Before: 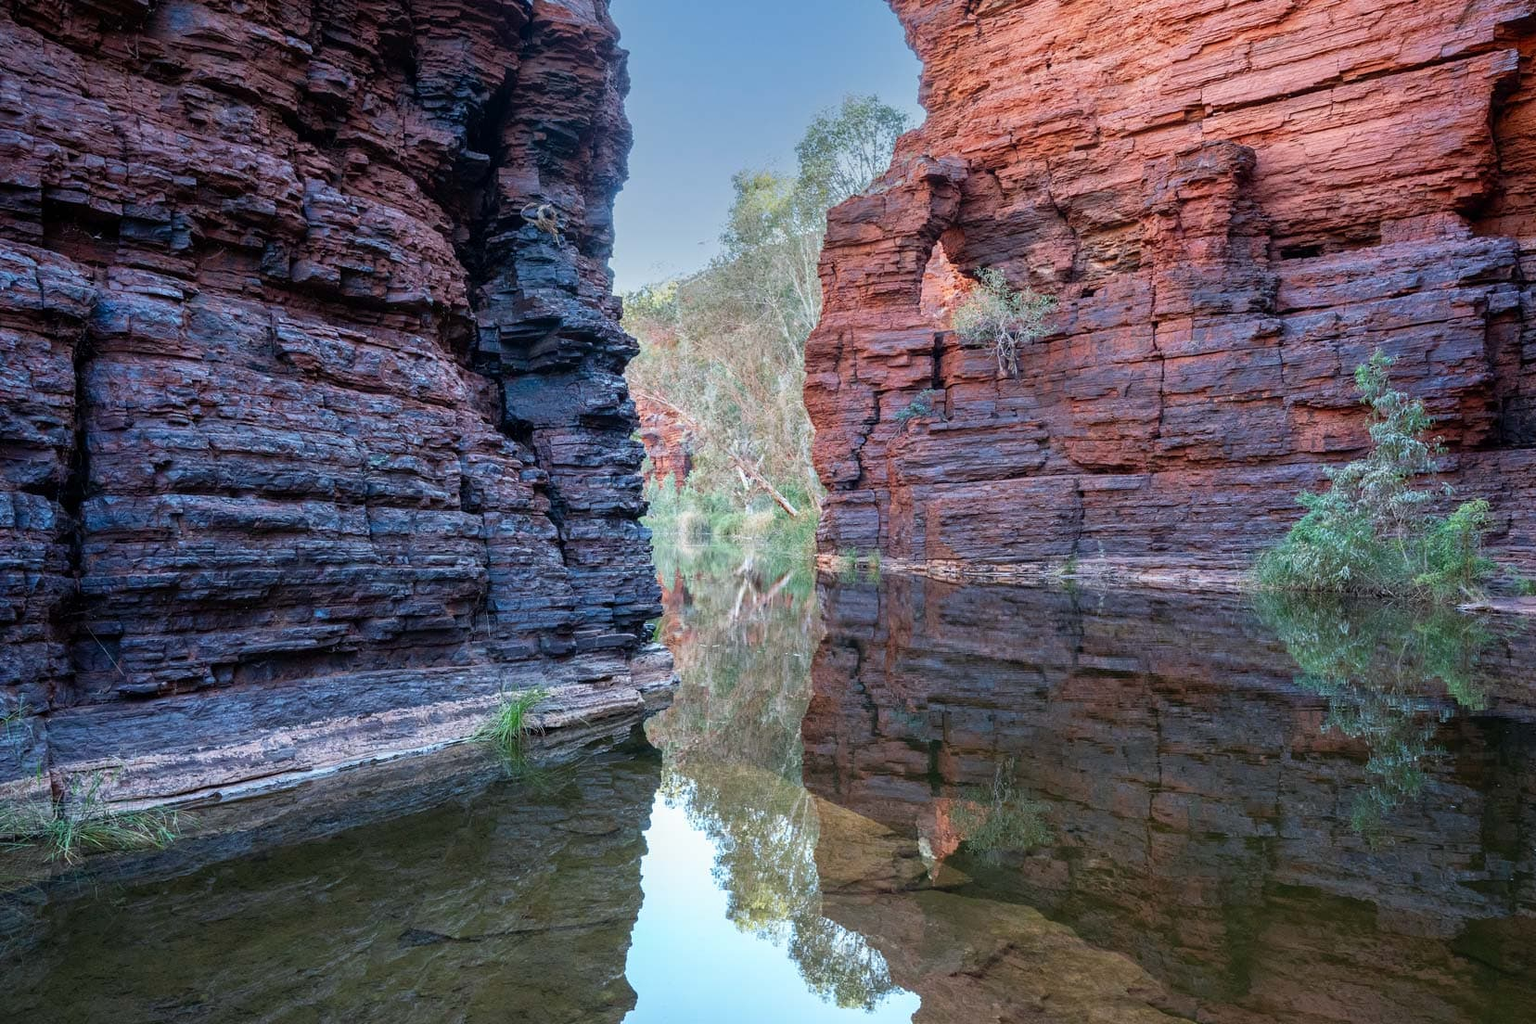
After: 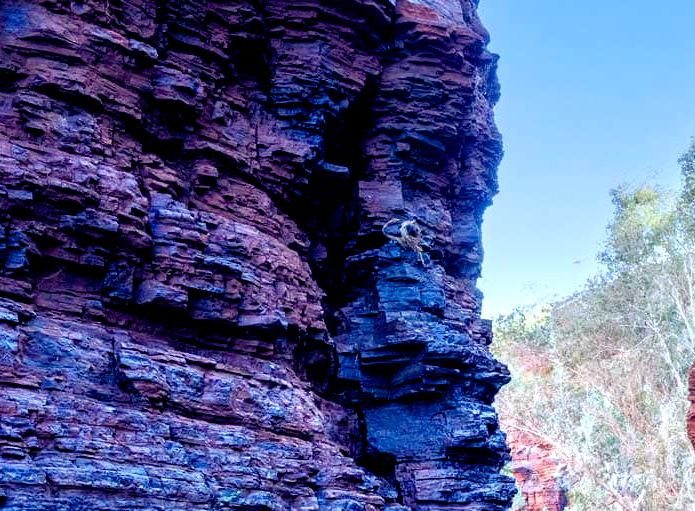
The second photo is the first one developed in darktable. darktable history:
color balance rgb: shadows lift › luminance -41.13%, shadows lift › chroma 14.13%, shadows lift › hue 260°, power › luminance -3.76%, power › chroma 0.56%, power › hue 40.37°, highlights gain › luminance 16.81%, highlights gain › chroma 2.94%, highlights gain › hue 260°, global offset › luminance -0.29%, global offset › chroma 0.31%, global offset › hue 260°, perceptual saturation grading › global saturation 20%, perceptual saturation grading › highlights -13.92%, perceptual saturation grading › shadows 50%
crop and rotate: left 10.817%, top 0.062%, right 47.194%, bottom 53.626%
exposure: black level correction 0, exposure 0.5 EV, compensate highlight preservation false
